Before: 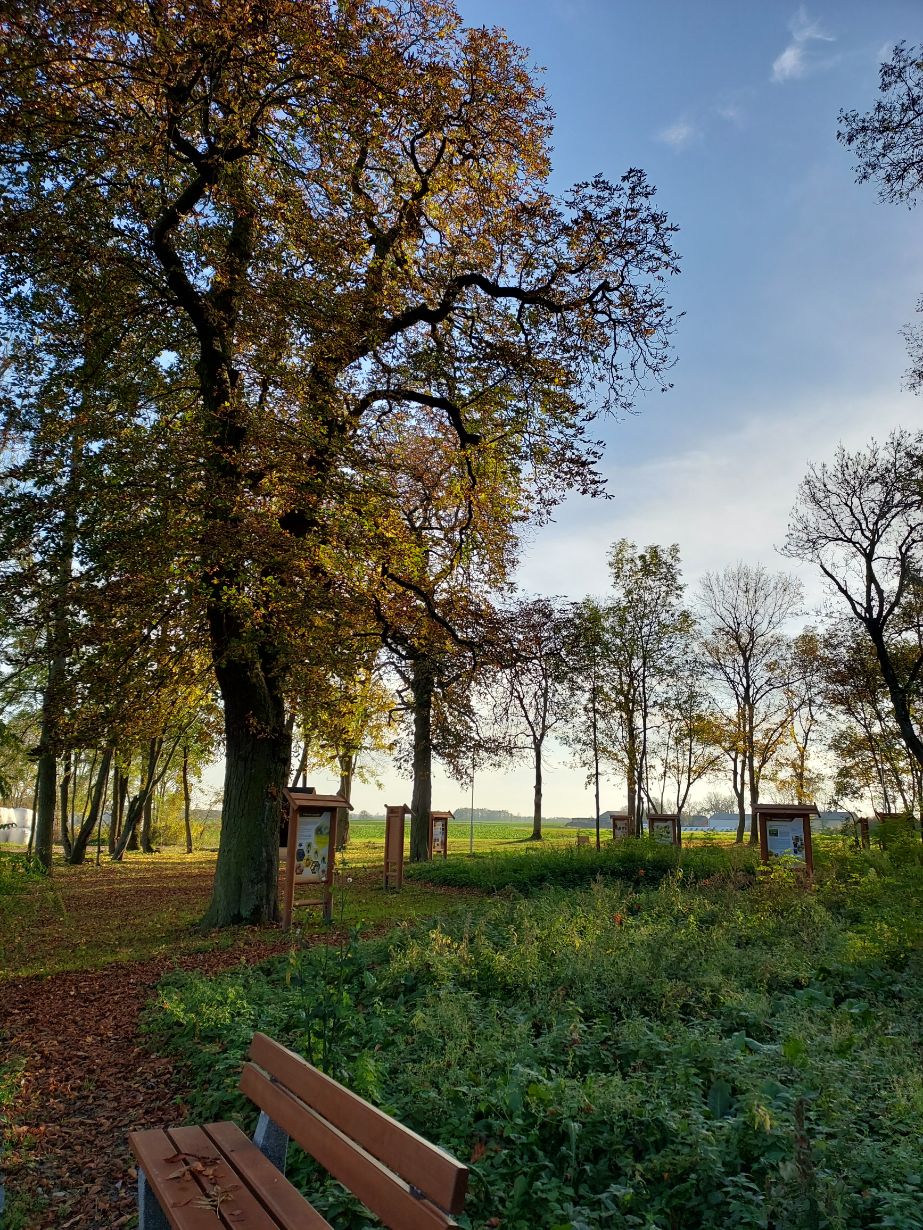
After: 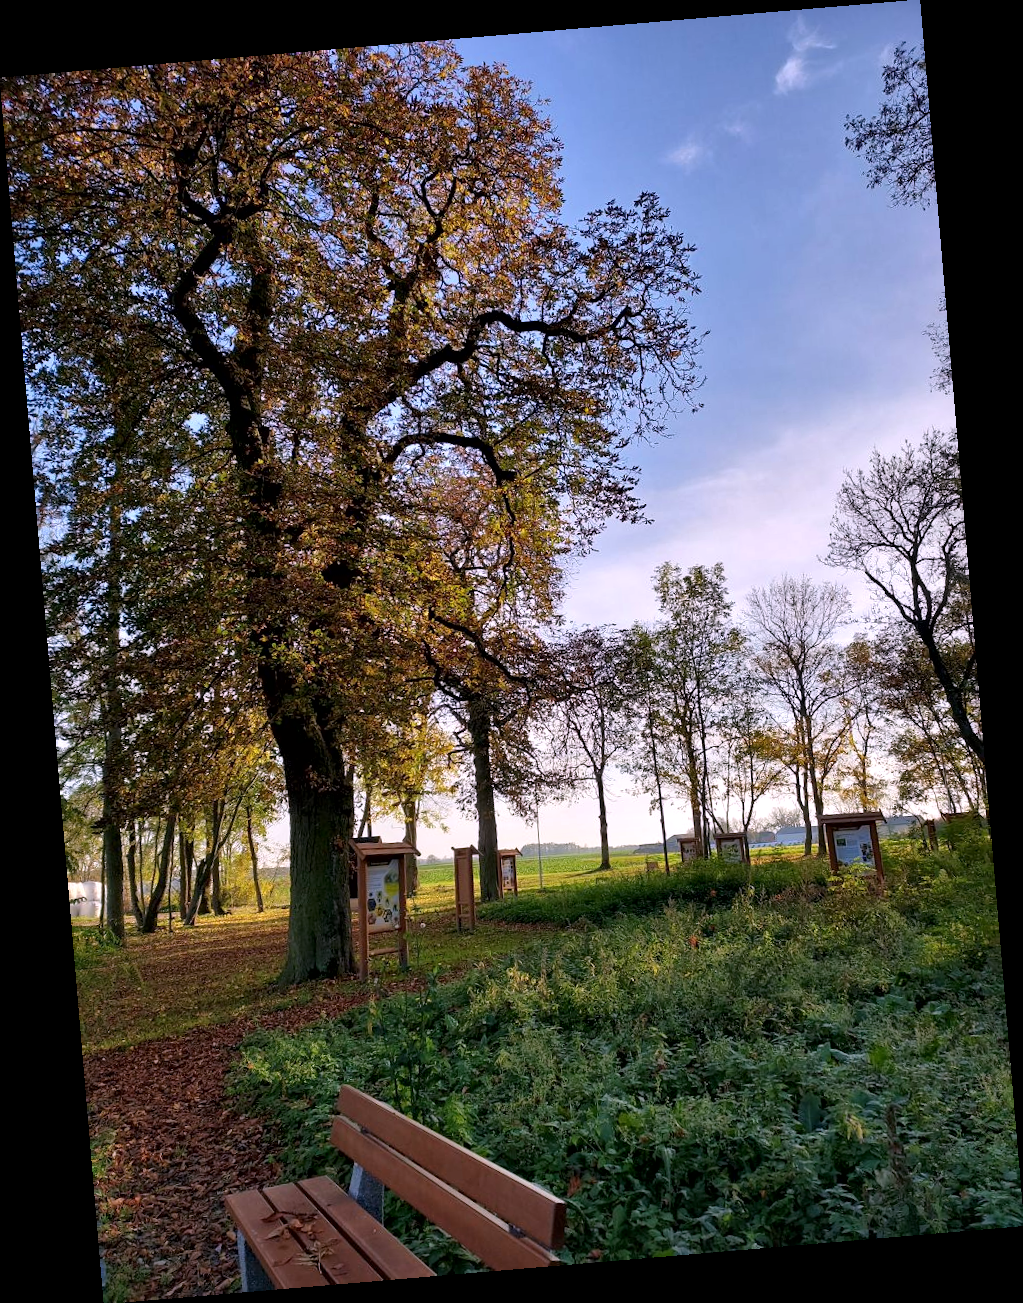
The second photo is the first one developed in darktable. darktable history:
rotate and perspective: rotation -4.86°, automatic cropping off
local contrast: mode bilateral grid, contrast 20, coarseness 50, detail 132%, midtone range 0.2
white balance: red 1.066, blue 1.119
